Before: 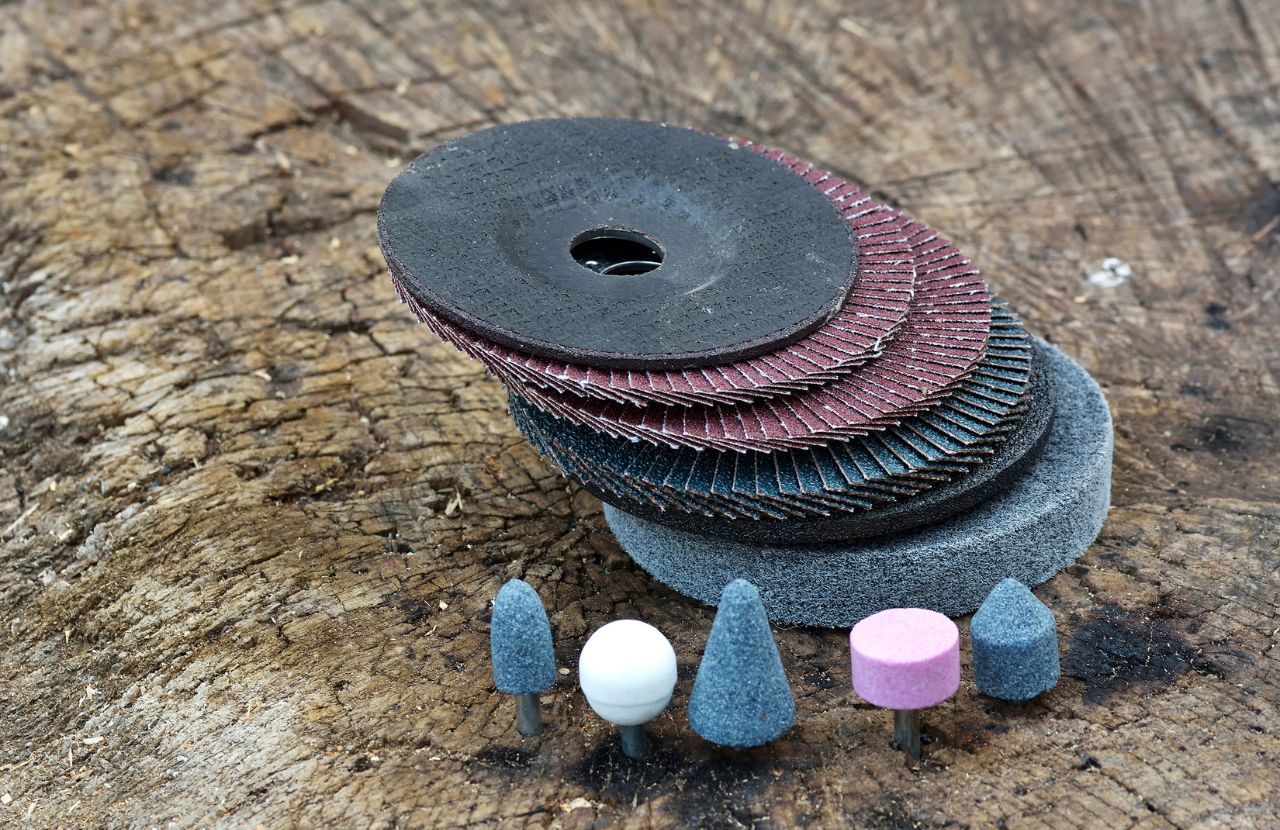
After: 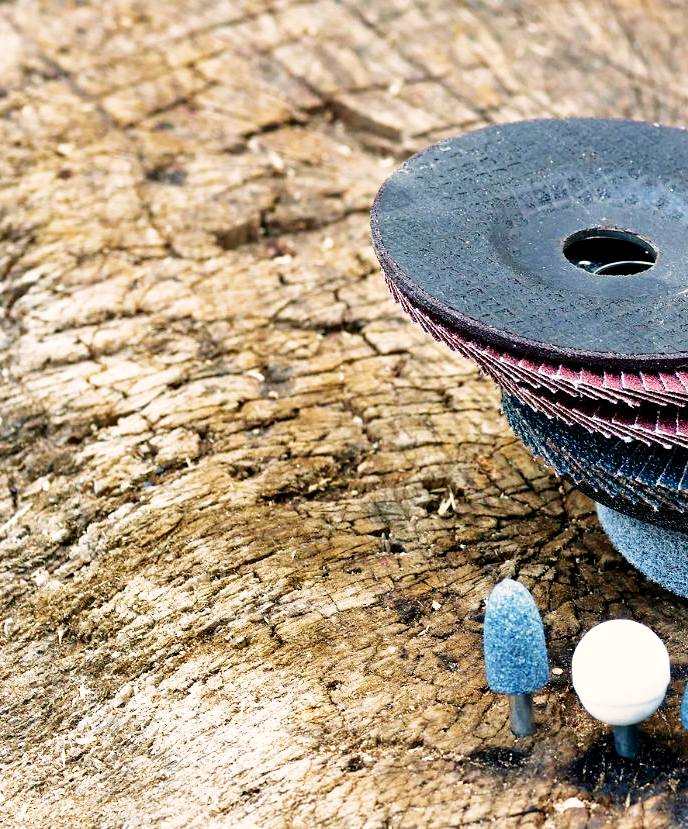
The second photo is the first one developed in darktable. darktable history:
filmic rgb: middle gray luminance 10%, black relative exposure -8.61 EV, white relative exposure 3.3 EV, threshold 6 EV, target black luminance 0%, hardness 5.2, latitude 44.69%, contrast 1.302, highlights saturation mix 5%, shadows ↔ highlights balance 24.64%, add noise in highlights 0, preserve chrominance no, color science v3 (2019), use custom middle-gray values true, iterations of high-quality reconstruction 0, contrast in highlights soft, enable highlight reconstruction true
crop: left 0.587%, right 45.588%, bottom 0.086%
tone equalizer: on, module defaults
velvia: on, module defaults
color correction: highlights a* 3.84, highlights b* 5.07
